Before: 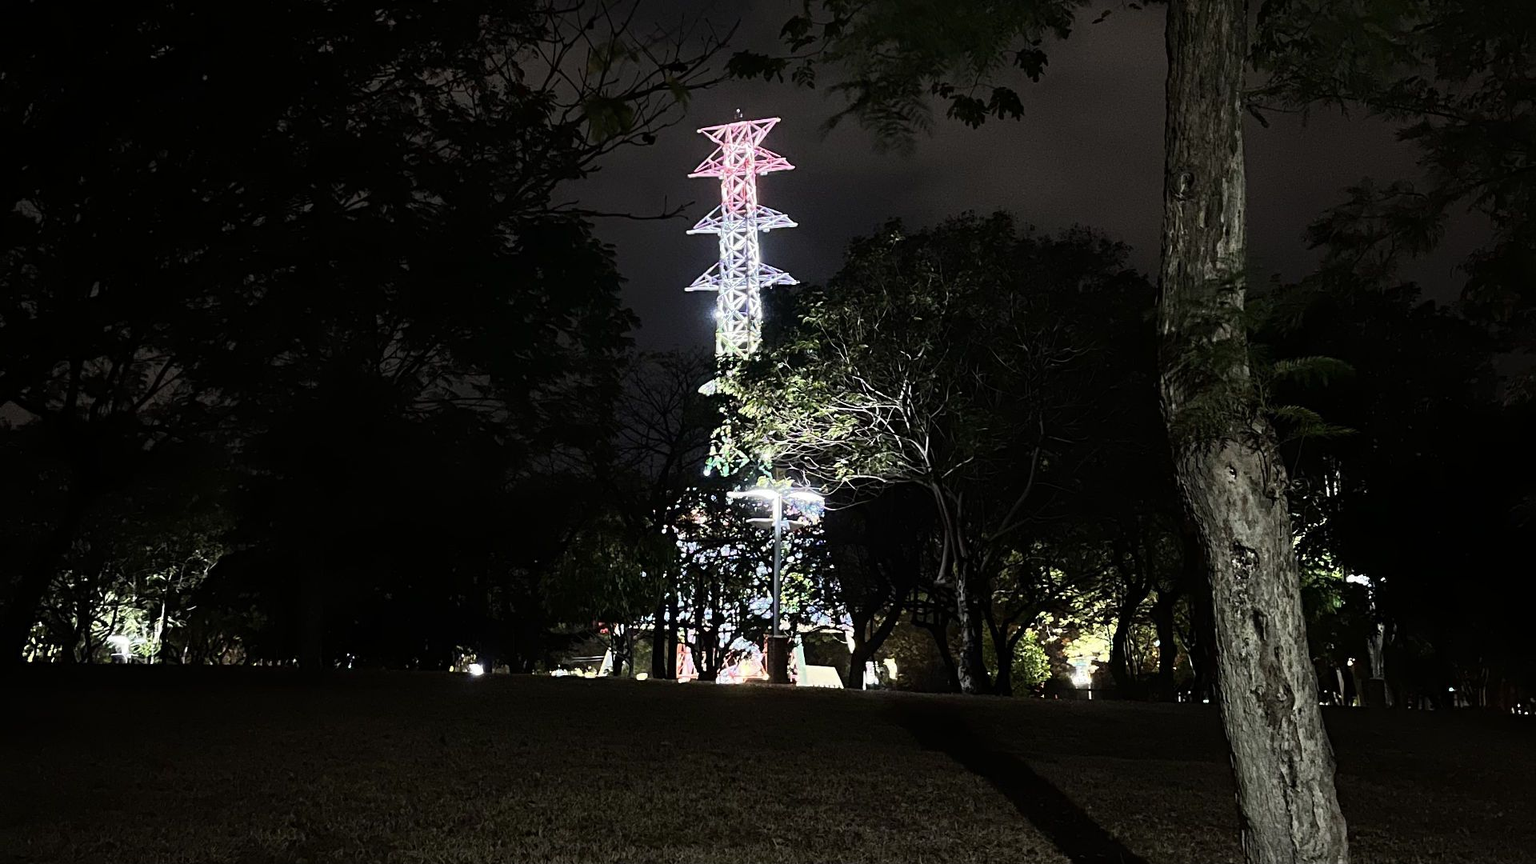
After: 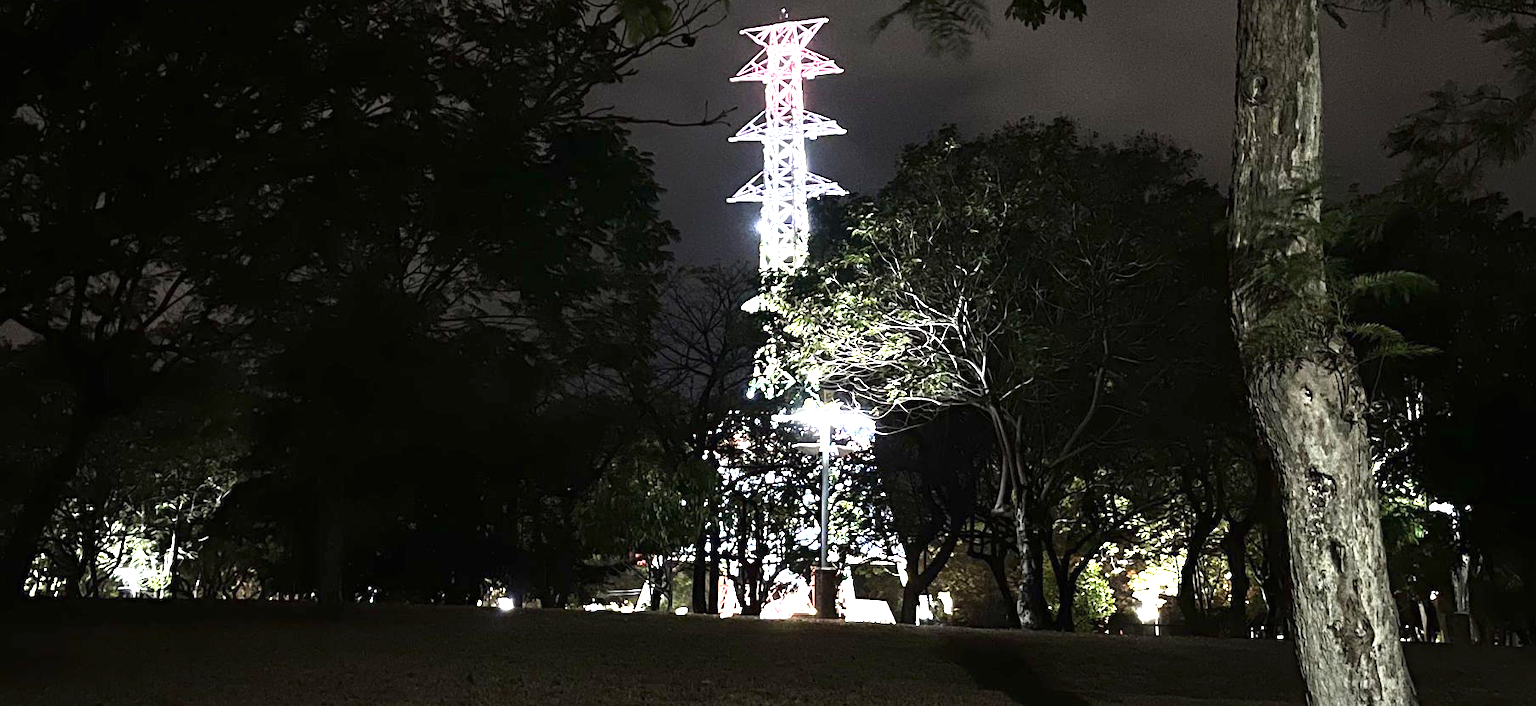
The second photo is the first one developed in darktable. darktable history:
exposure: black level correction 0, exposure 1.2 EV, compensate highlight preservation false
crop and rotate: angle 0.03°, top 11.643%, right 5.651%, bottom 11.189%
